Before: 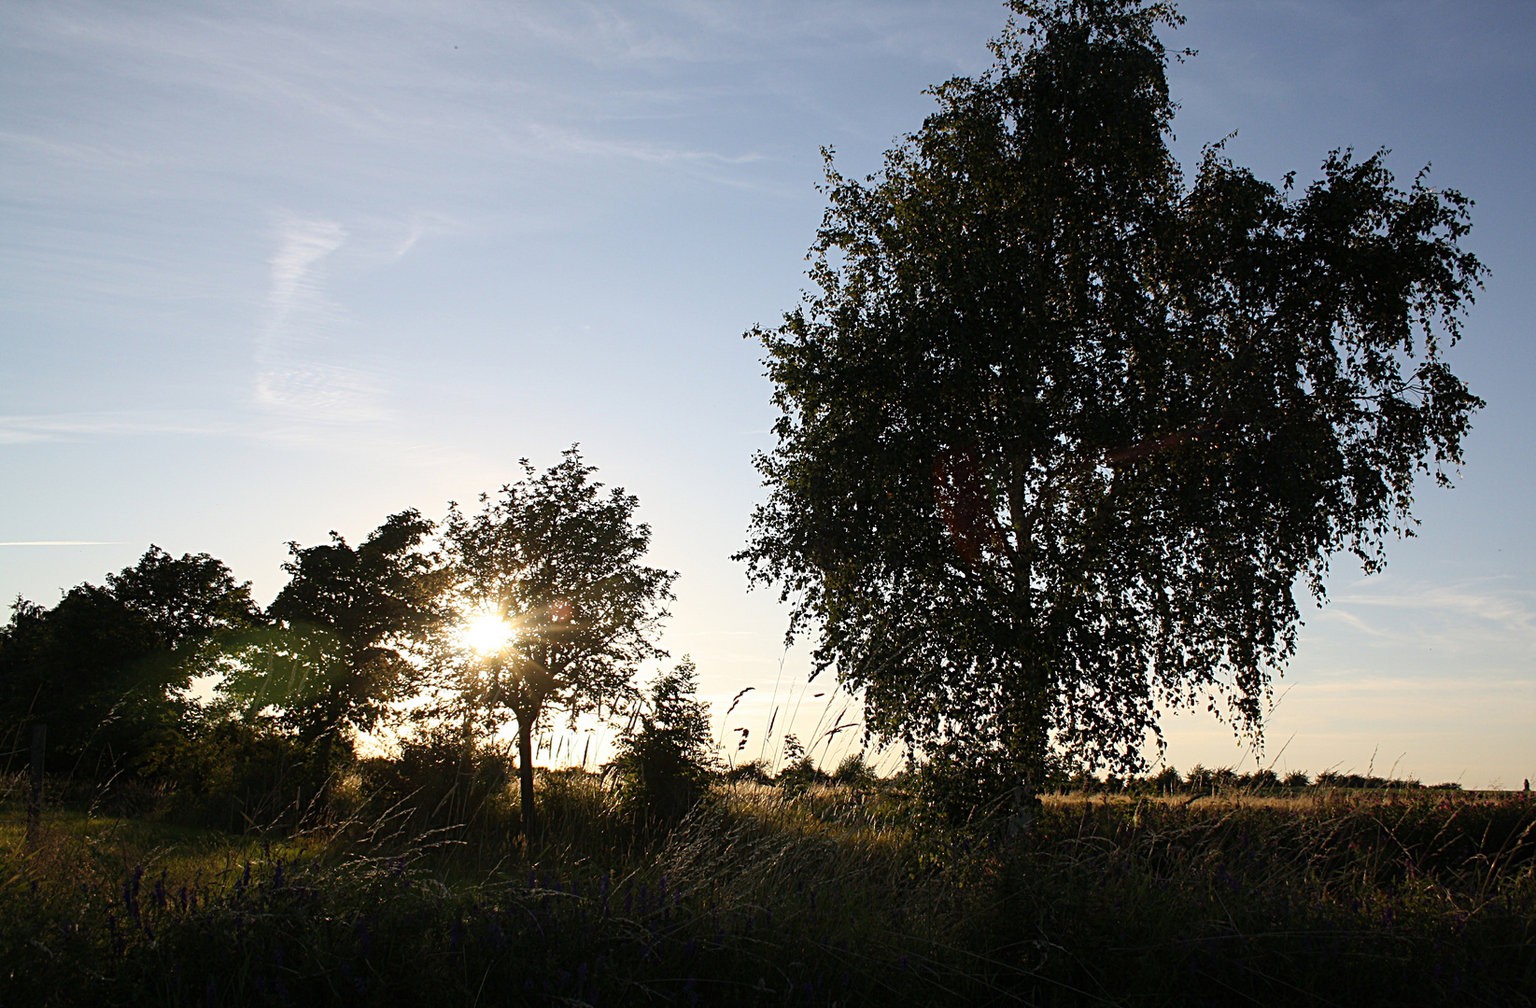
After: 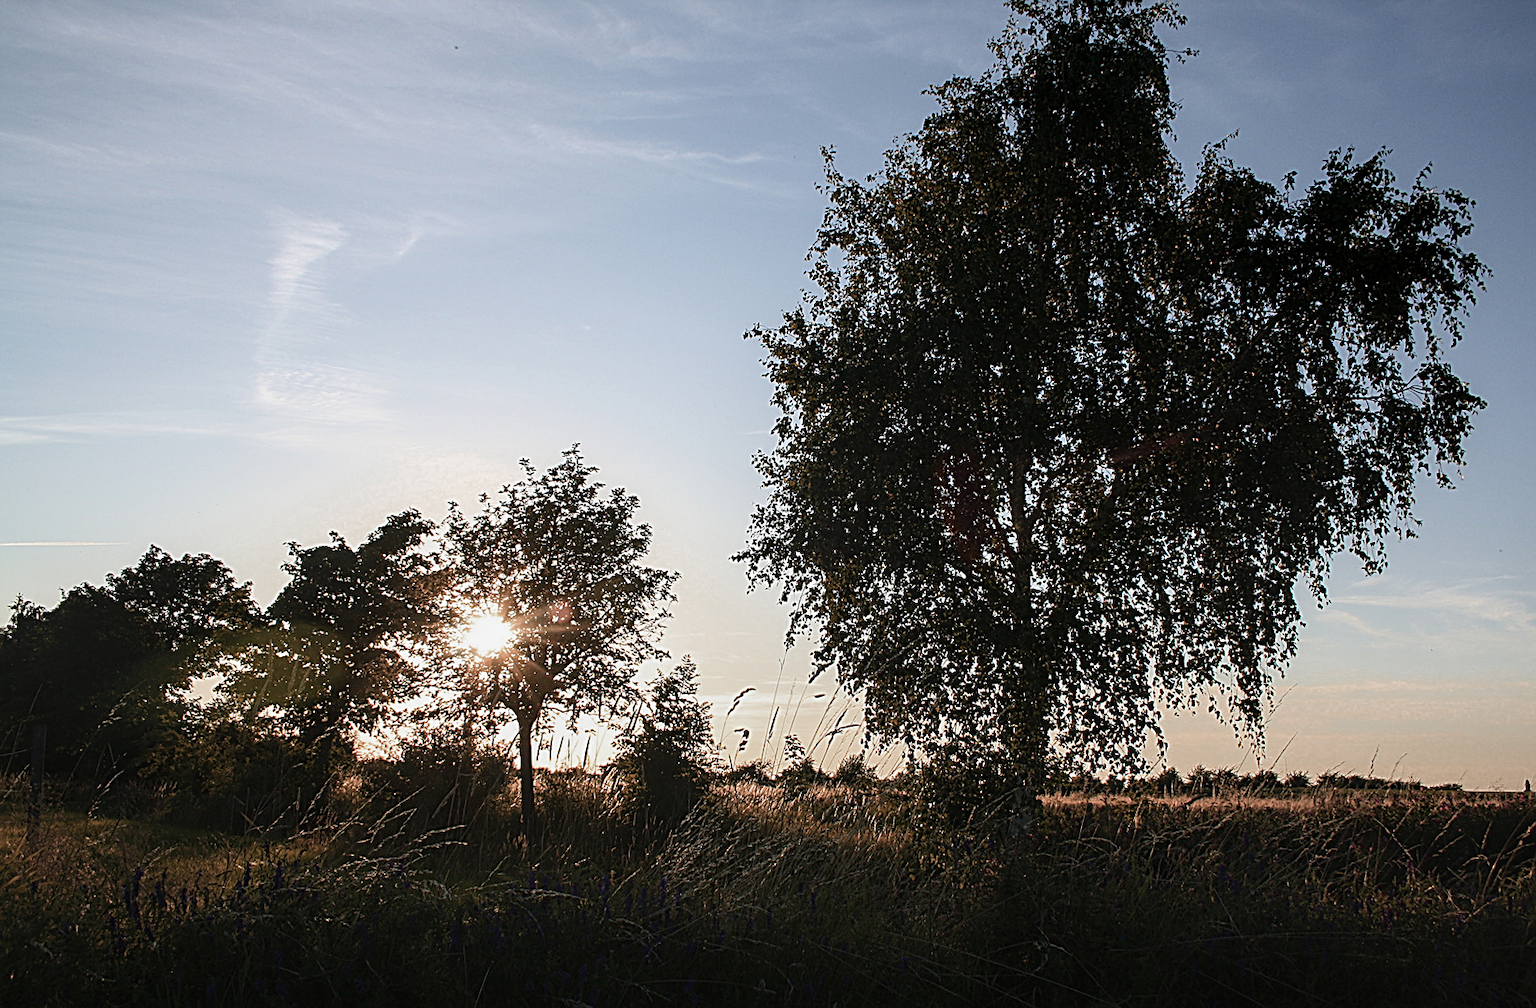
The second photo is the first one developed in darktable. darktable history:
contrast brightness saturation: contrast 0.1, saturation -0.36
sharpen: on, module defaults
local contrast: detail 130%
velvia: strength 45%
color zones: curves: ch0 [(0.006, 0.385) (0.143, 0.563) (0.243, 0.321) (0.352, 0.464) (0.516, 0.456) (0.625, 0.5) (0.75, 0.5) (0.875, 0.5)]; ch1 [(0, 0.5) (0.134, 0.504) (0.246, 0.463) (0.421, 0.515) (0.5, 0.56) (0.625, 0.5) (0.75, 0.5) (0.875, 0.5)]; ch2 [(0, 0.5) (0.131, 0.426) (0.307, 0.289) (0.38, 0.188) (0.513, 0.216) (0.625, 0.548) (0.75, 0.468) (0.838, 0.396) (0.971, 0.311)]
